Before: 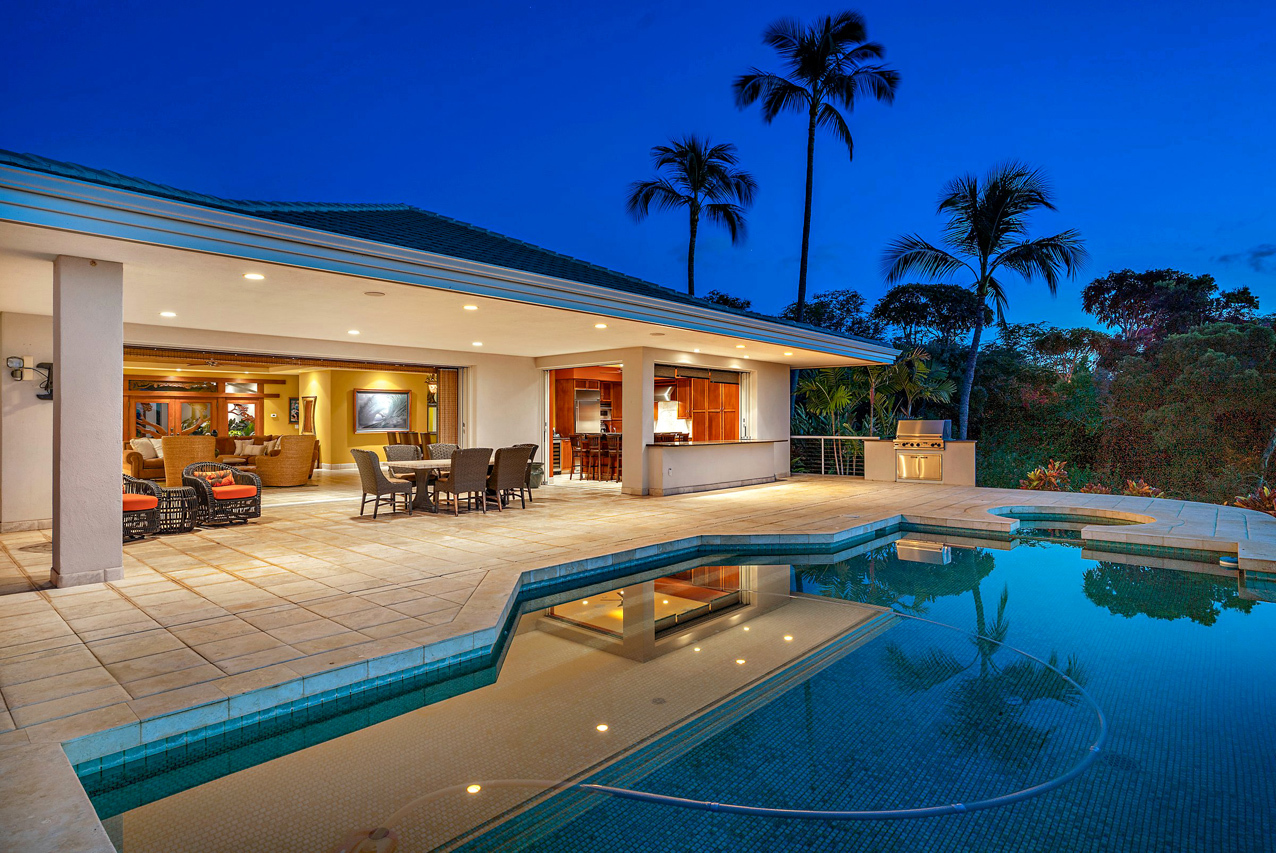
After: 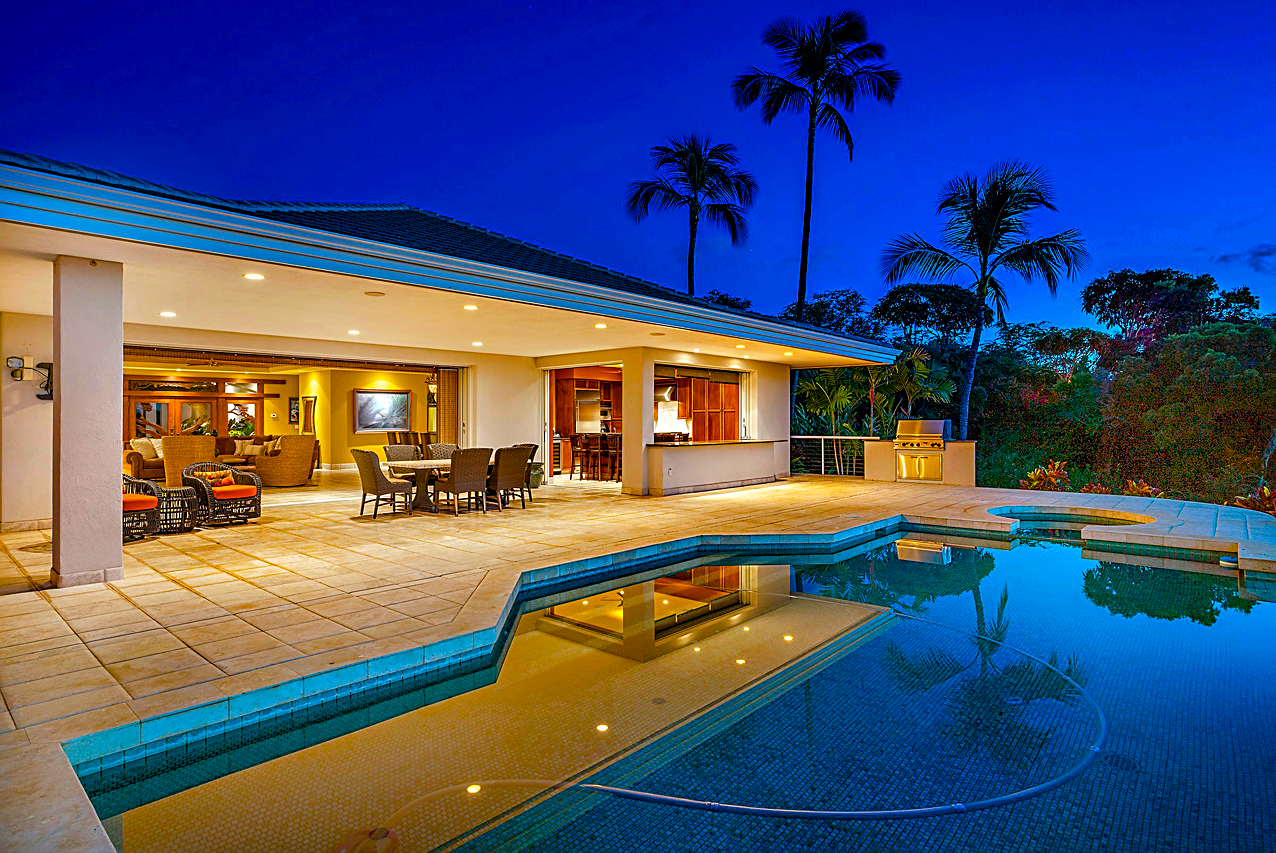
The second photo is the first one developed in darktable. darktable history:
color balance rgb: linear chroma grading › global chroma 13.927%, perceptual saturation grading › global saturation 40.842%, perceptual saturation grading › highlights -25.065%, perceptual saturation grading › mid-tones 34.597%, perceptual saturation grading › shadows 35.162%, global vibrance 20%
sharpen: on, module defaults
